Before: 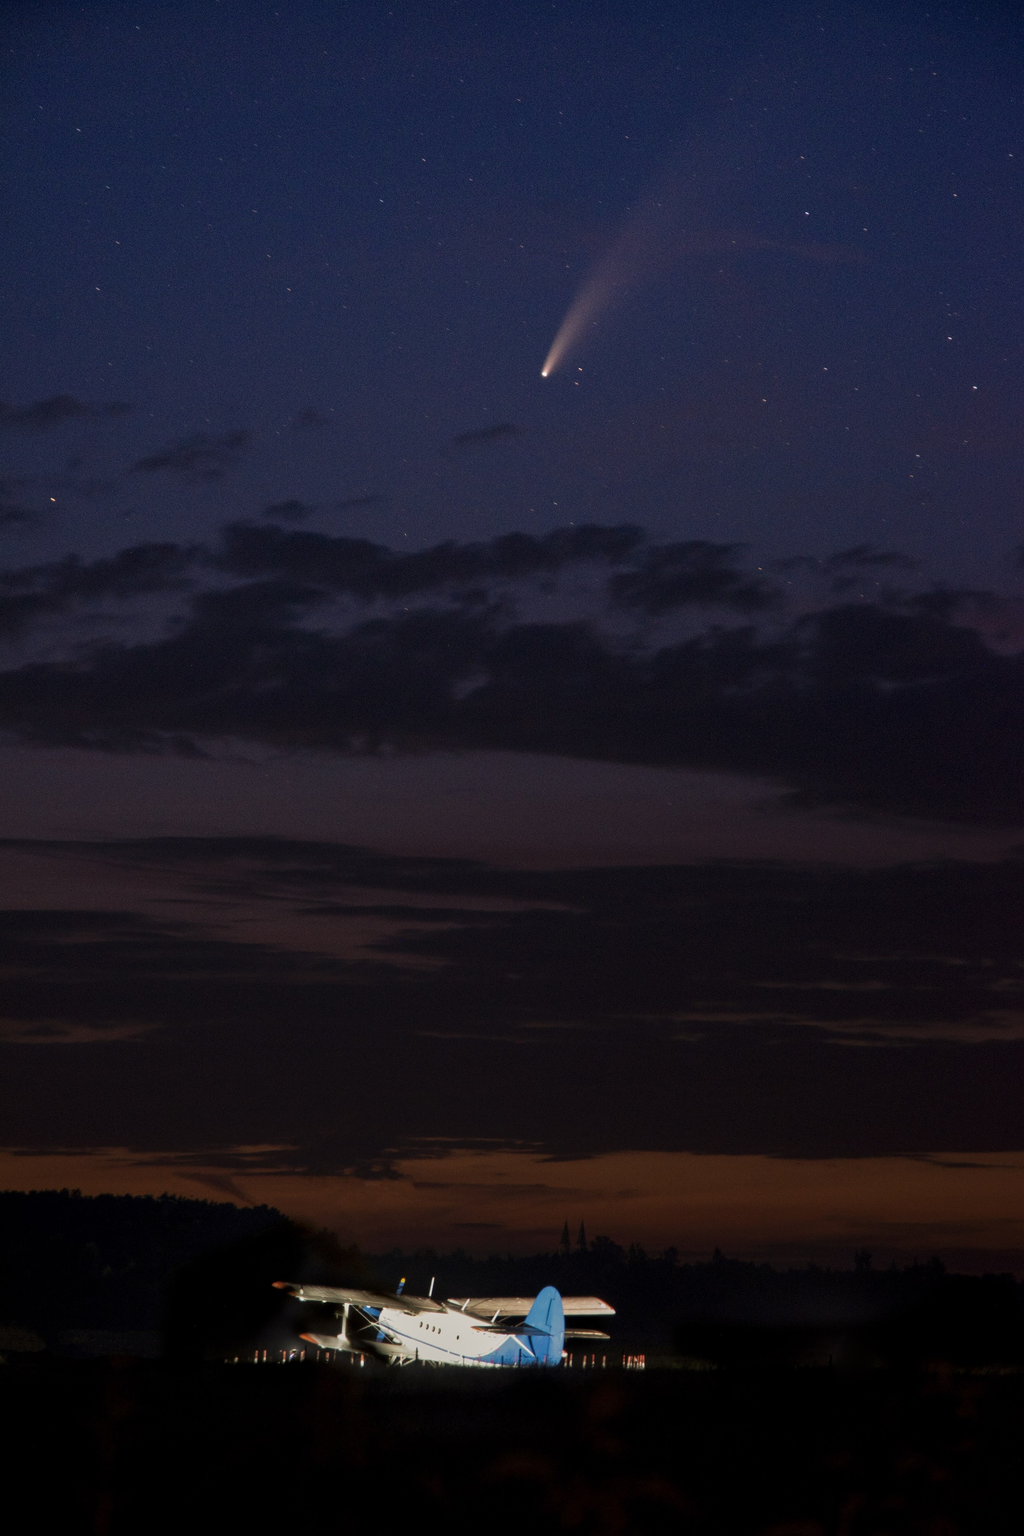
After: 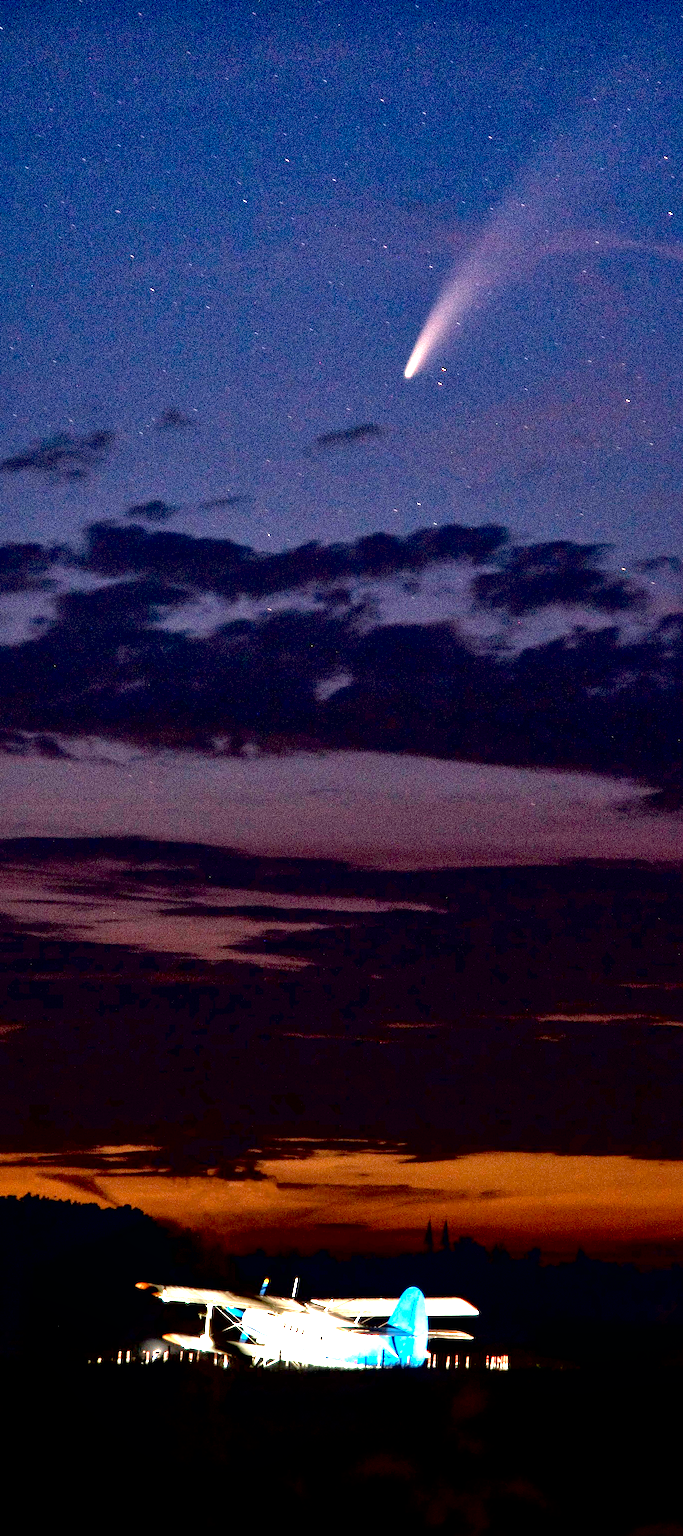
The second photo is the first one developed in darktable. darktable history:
exposure: black level correction 0.005, exposure 2.083 EV, compensate highlight preservation false
crop and rotate: left 13.383%, right 19.868%
contrast equalizer: y [[0.6 ×6], [0.55 ×6], [0 ×6], [0 ×6], [0 ×6]]
local contrast: mode bilateral grid, contrast 20, coarseness 49, detail 141%, midtone range 0.2
